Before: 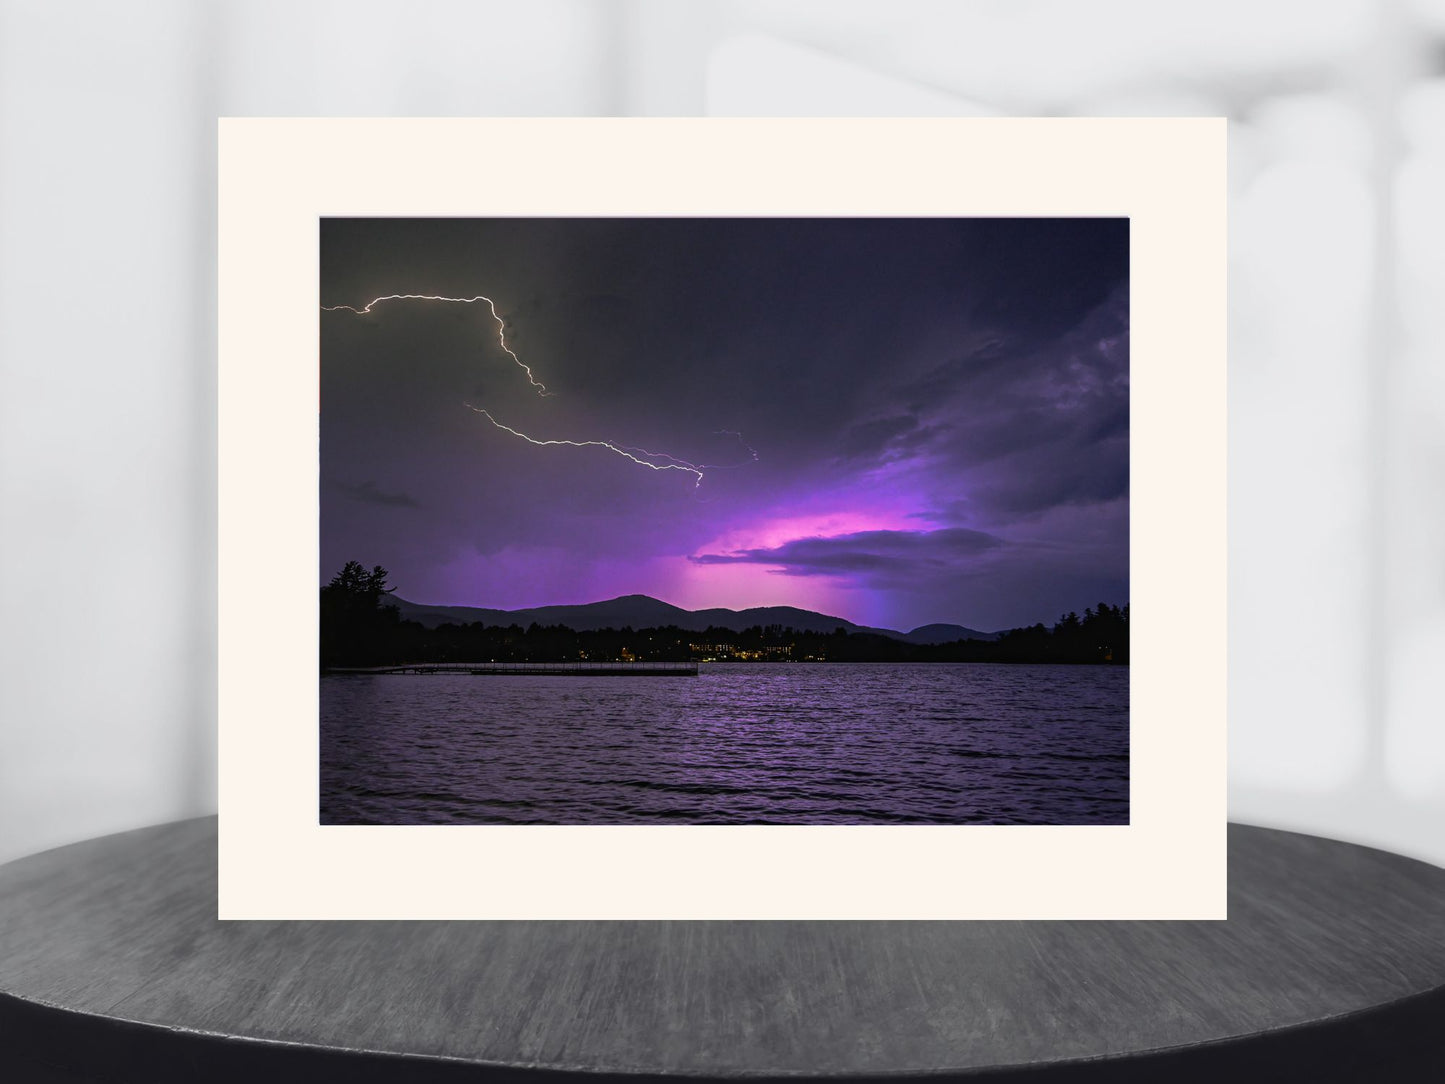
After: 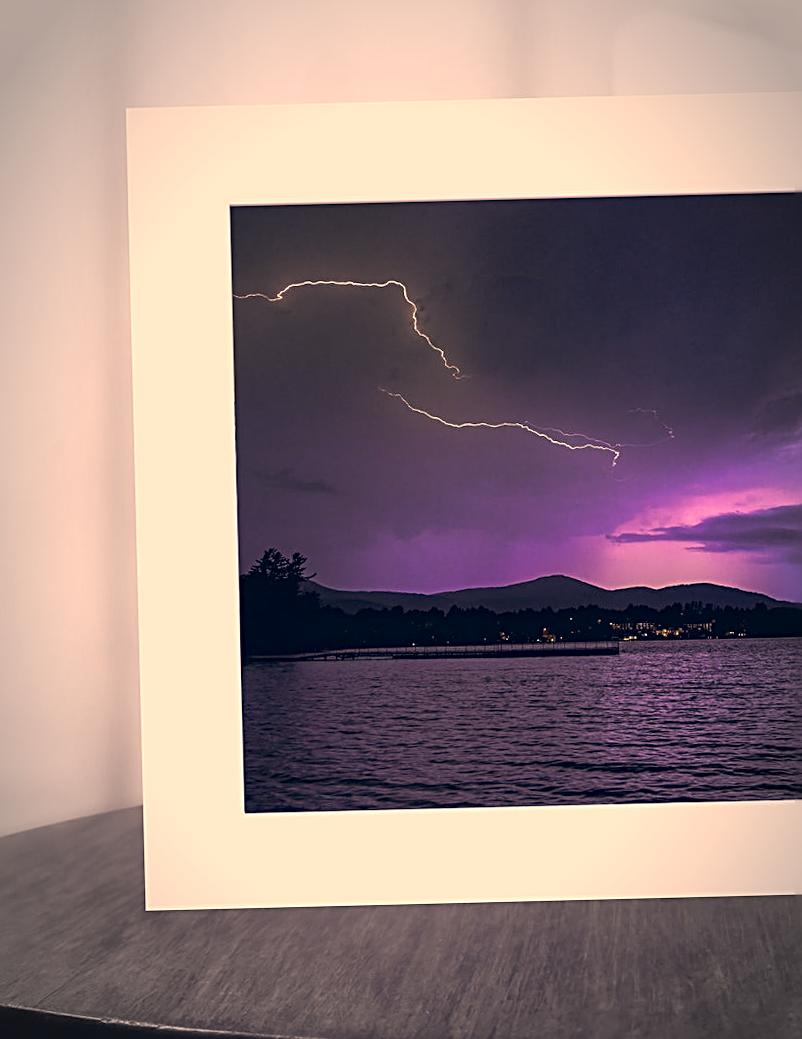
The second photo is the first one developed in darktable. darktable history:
vignetting: automatic ratio true
crop: left 5.114%, right 38.589%
color balance: lift [1, 0.998, 1.001, 1.002], gamma [1, 1.02, 1, 0.98], gain [1, 1.02, 1.003, 0.98]
sharpen: radius 2.531, amount 0.628
rotate and perspective: rotation -1.42°, crop left 0.016, crop right 0.984, crop top 0.035, crop bottom 0.965
color correction: highlights a* 19.59, highlights b* 27.49, shadows a* 3.46, shadows b* -17.28, saturation 0.73
